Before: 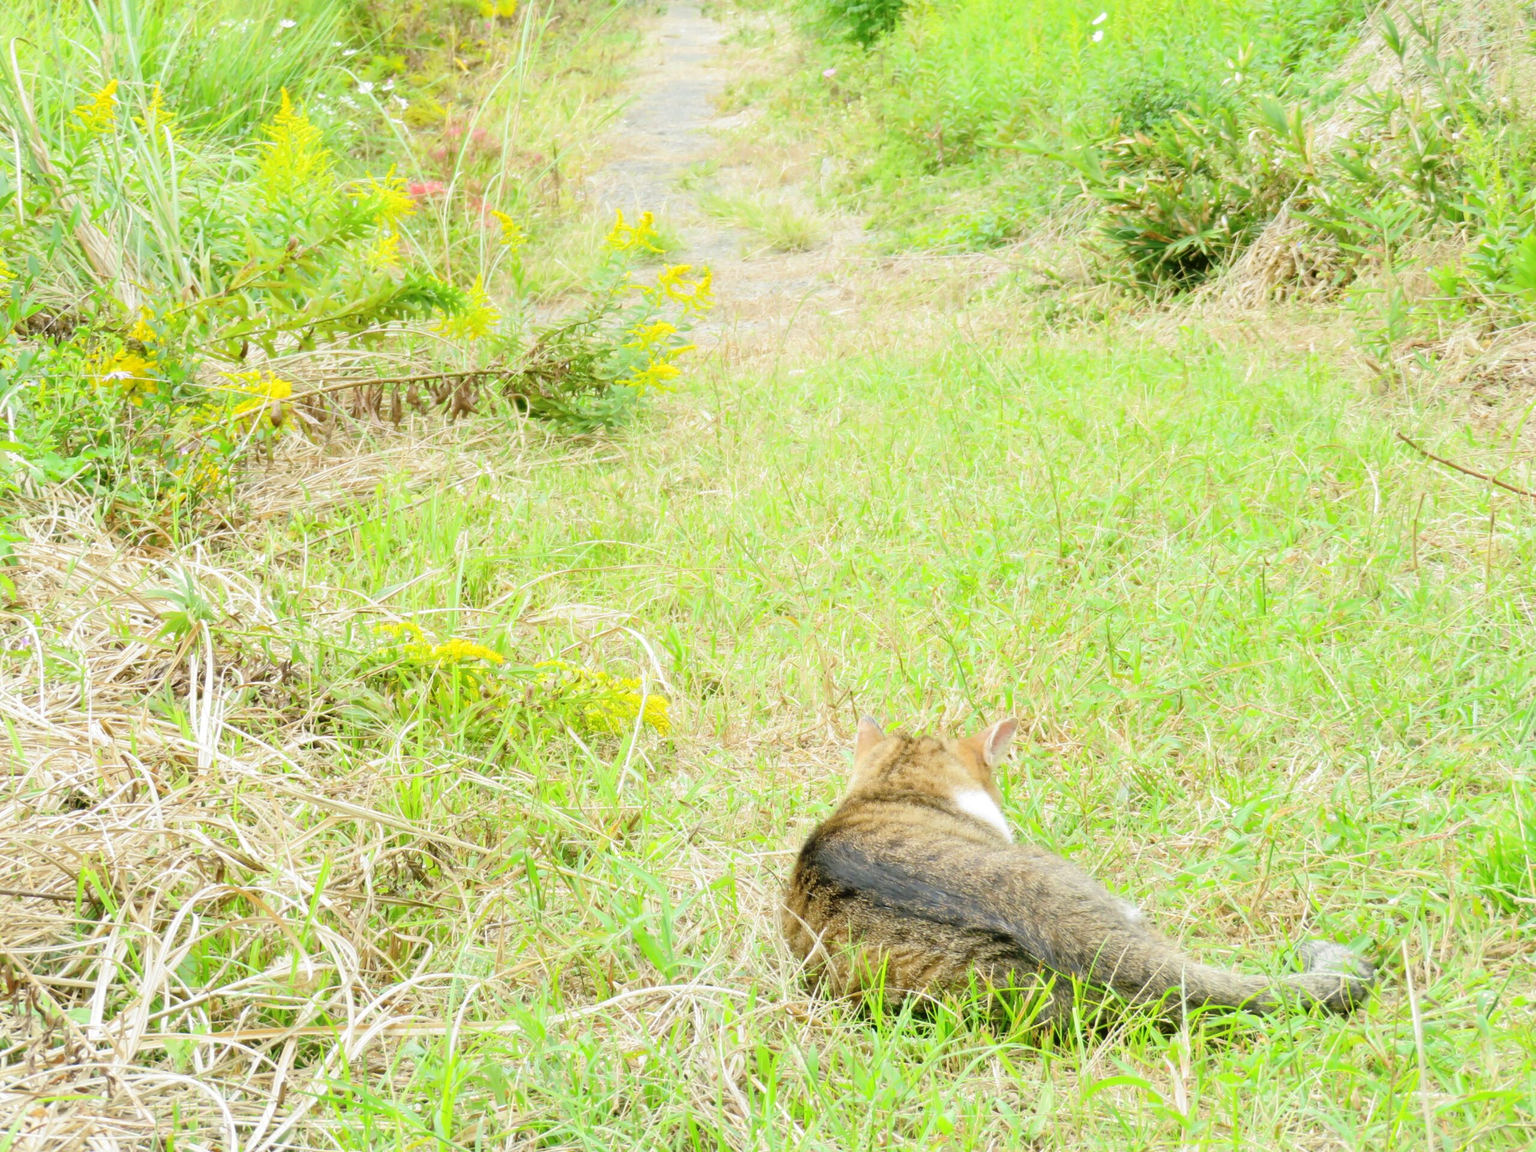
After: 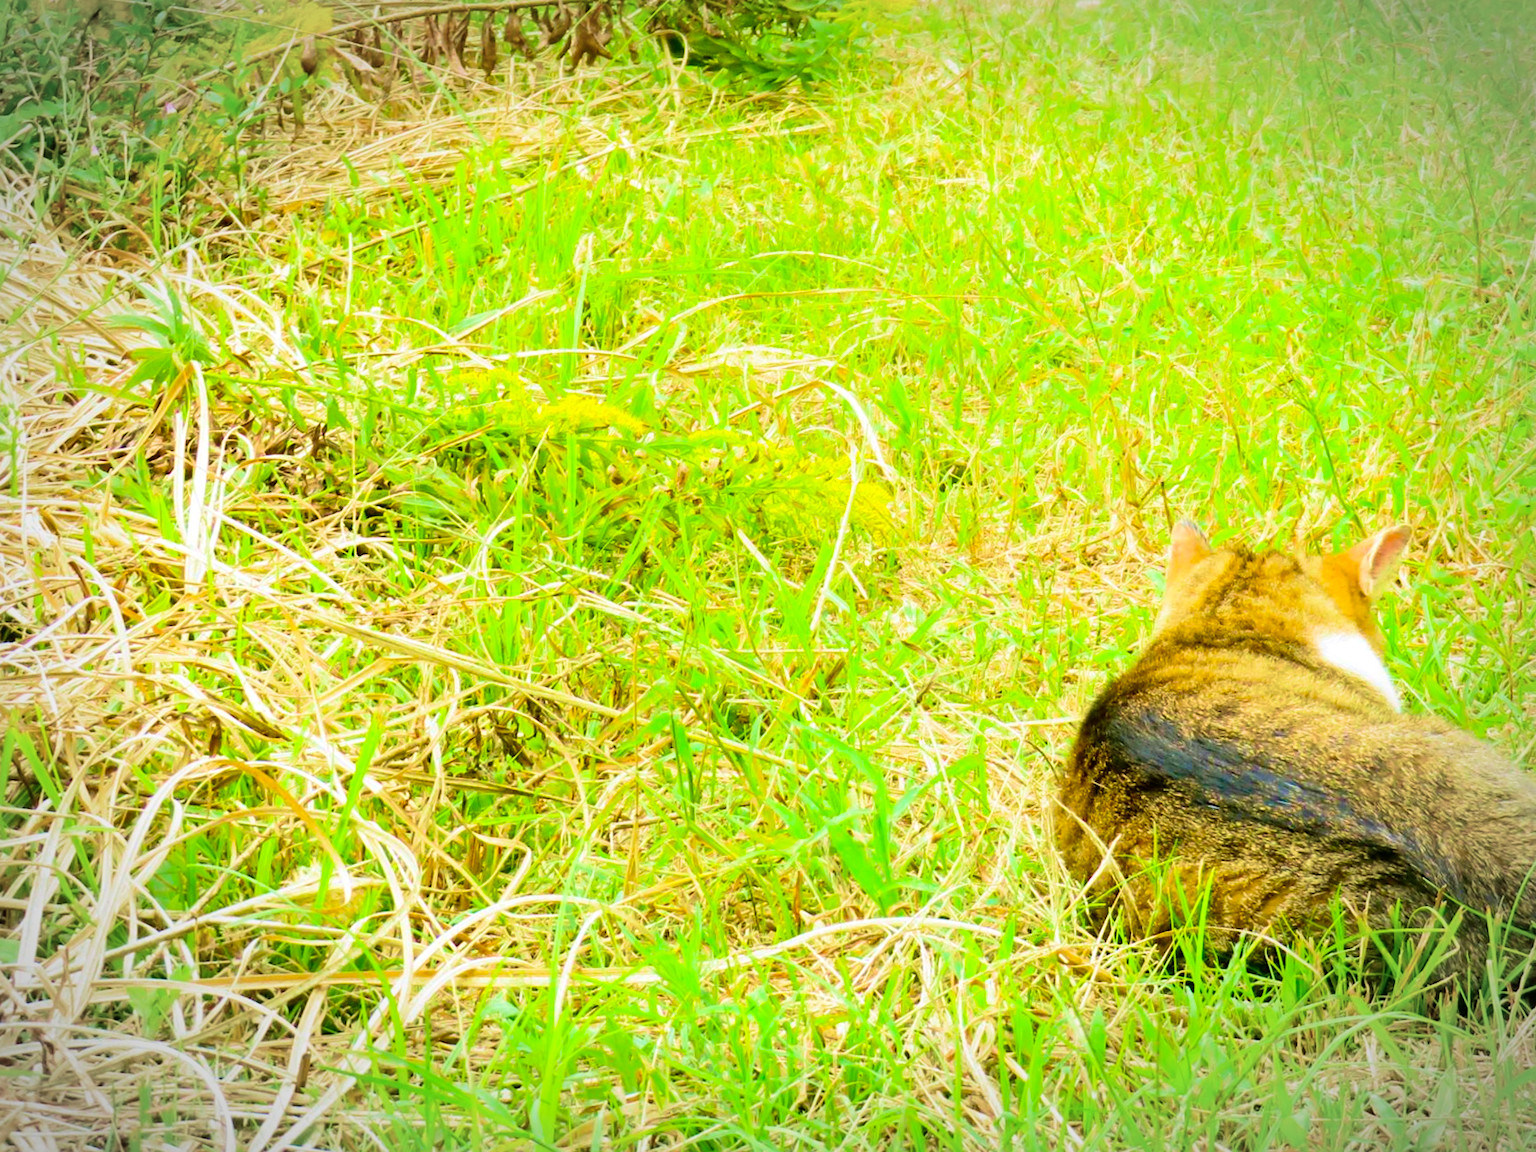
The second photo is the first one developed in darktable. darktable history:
haze removal: compatibility mode true, adaptive false
contrast brightness saturation: contrast 0.18, saturation 0.3
levels: mode automatic, gray 50.8%
crop and rotate: angle -0.82°, left 3.85%, top 31.828%, right 27.992%
velvia: strength 67.07%, mid-tones bias 0.972
sharpen: amount 0.2
vignetting: automatic ratio true
color balance rgb: linear chroma grading › global chroma 15%, perceptual saturation grading › global saturation 30%
